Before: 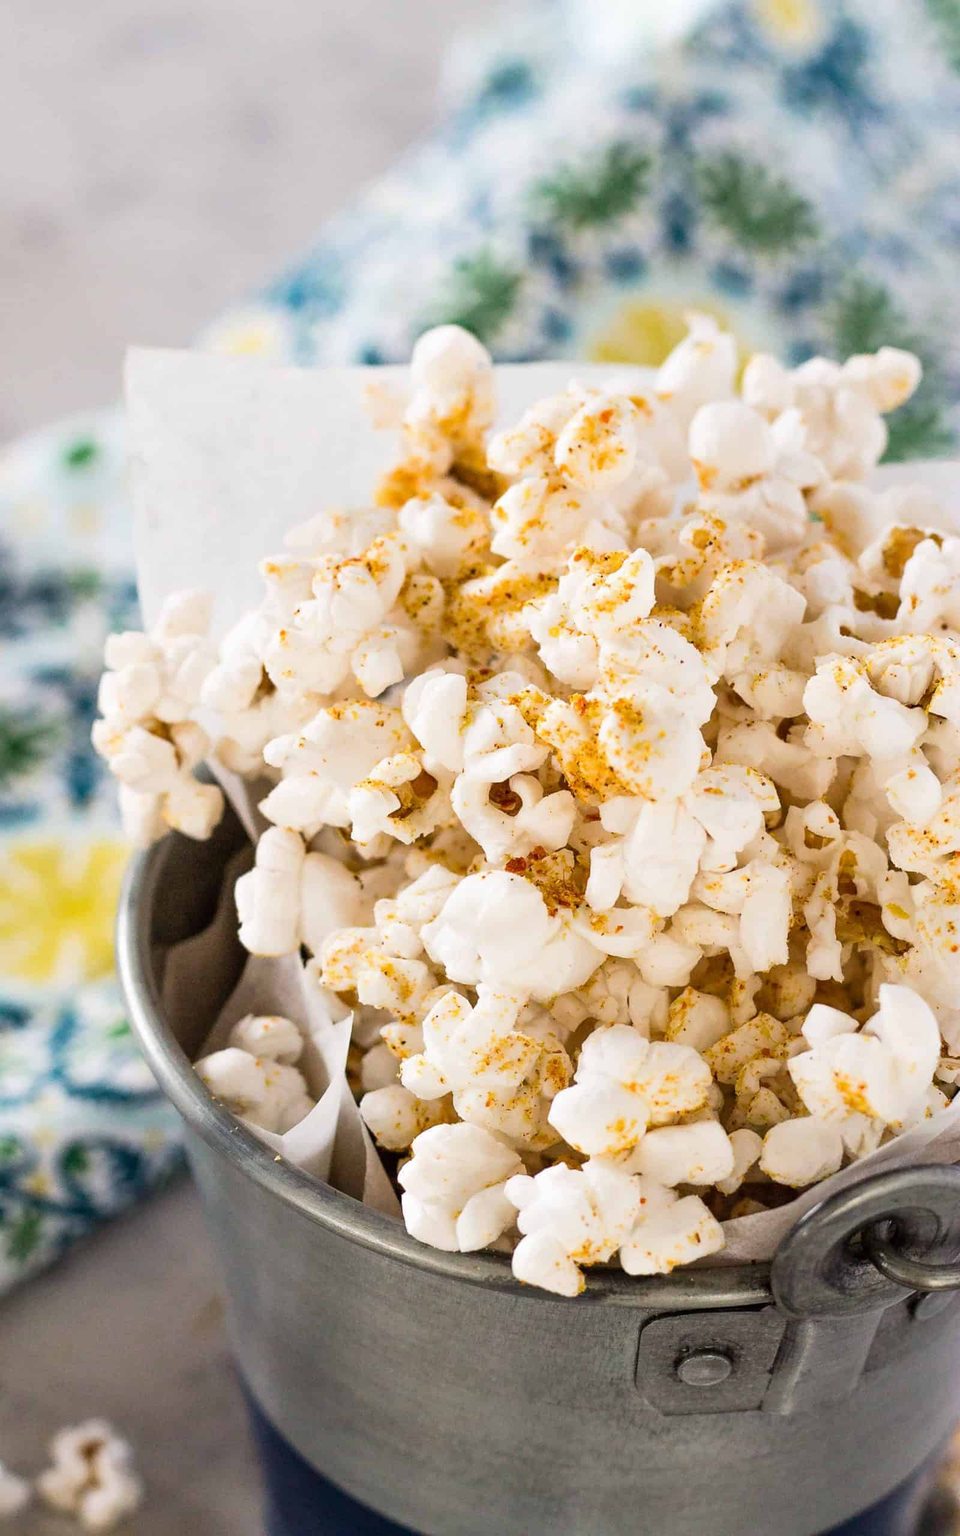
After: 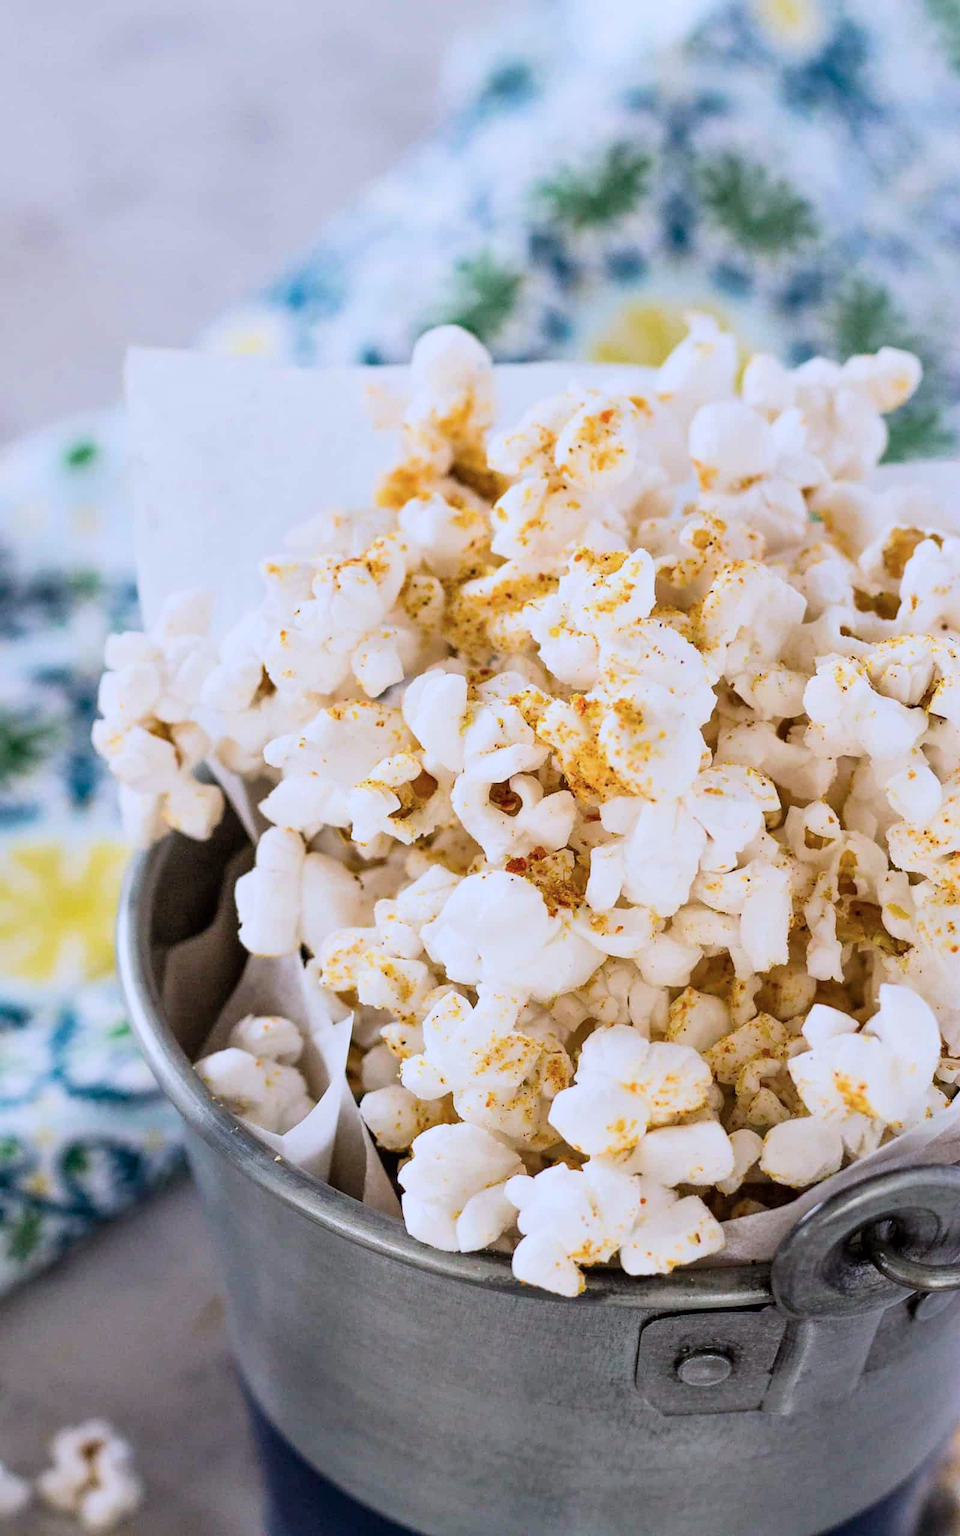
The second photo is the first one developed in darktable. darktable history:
filmic rgb: black relative exposure -11.35 EV, white relative exposure 3.22 EV, hardness 6.76, color science v6 (2022)
bloom: size 15%, threshold 97%, strength 7%
local contrast: mode bilateral grid, contrast 100, coarseness 100, detail 108%, midtone range 0.2
color calibration: illuminant as shot in camera, x 0.37, y 0.382, temperature 4313.32 K
